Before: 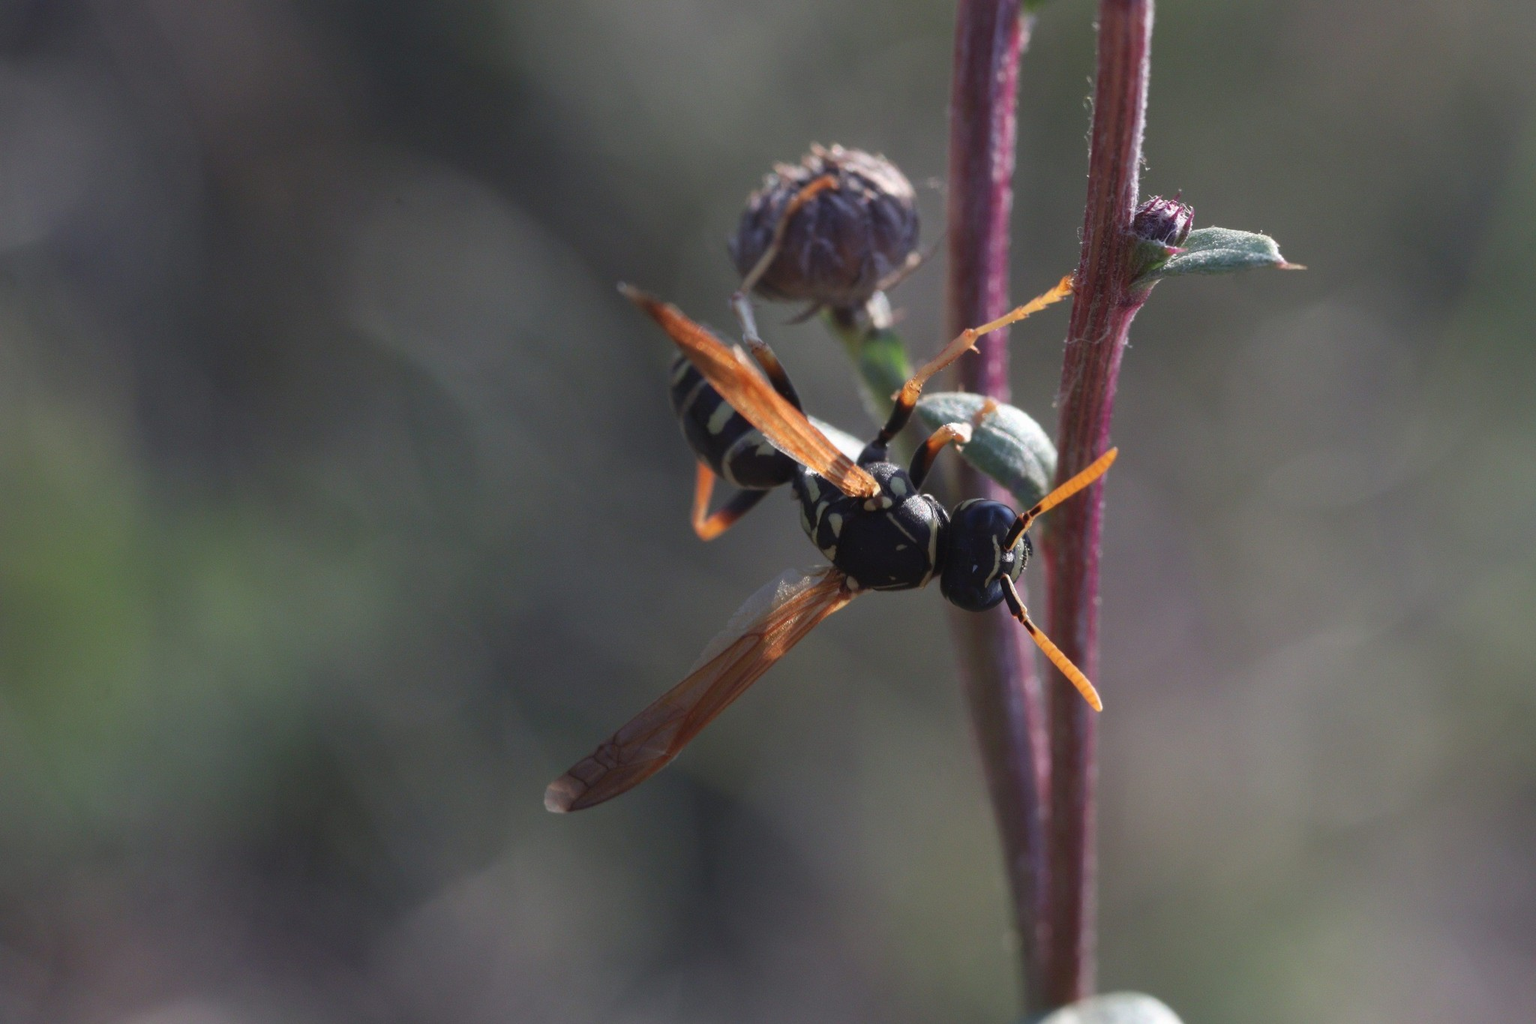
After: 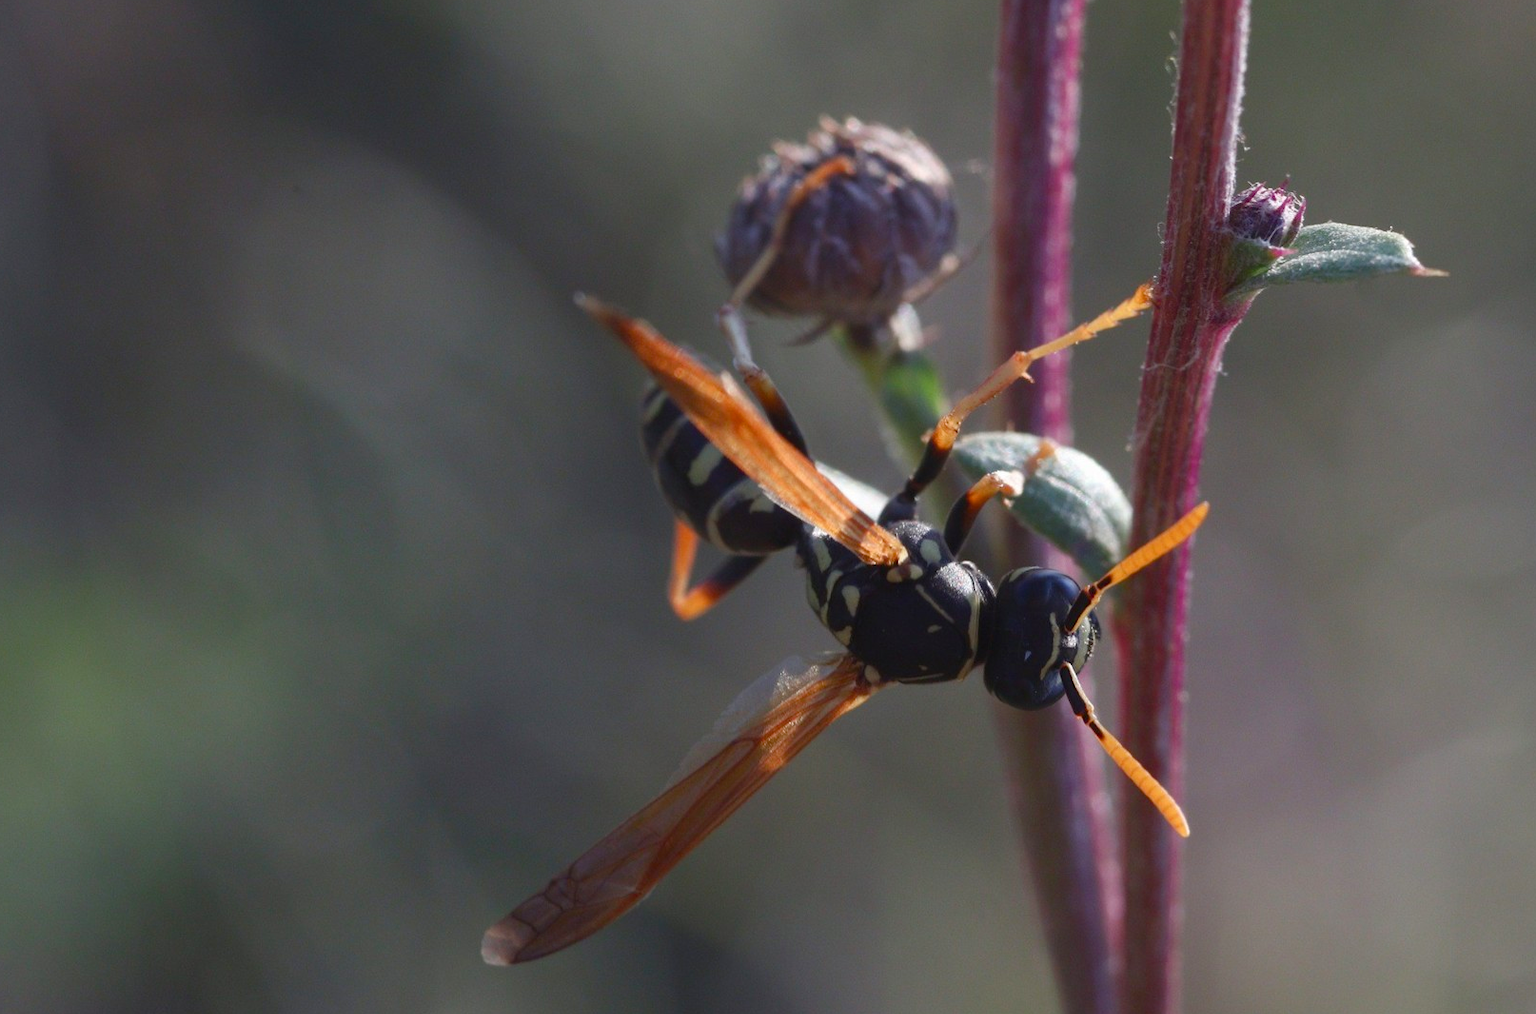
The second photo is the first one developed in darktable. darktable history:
color balance rgb: perceptual saturation grading › global saturation 20%, perceptual saturation grading › highlights -25%, perceptual saturation grading › shadows 25%
crop and rotate: left 10.77%, top 5.1%, right 10.41%, bottom 16.76%
